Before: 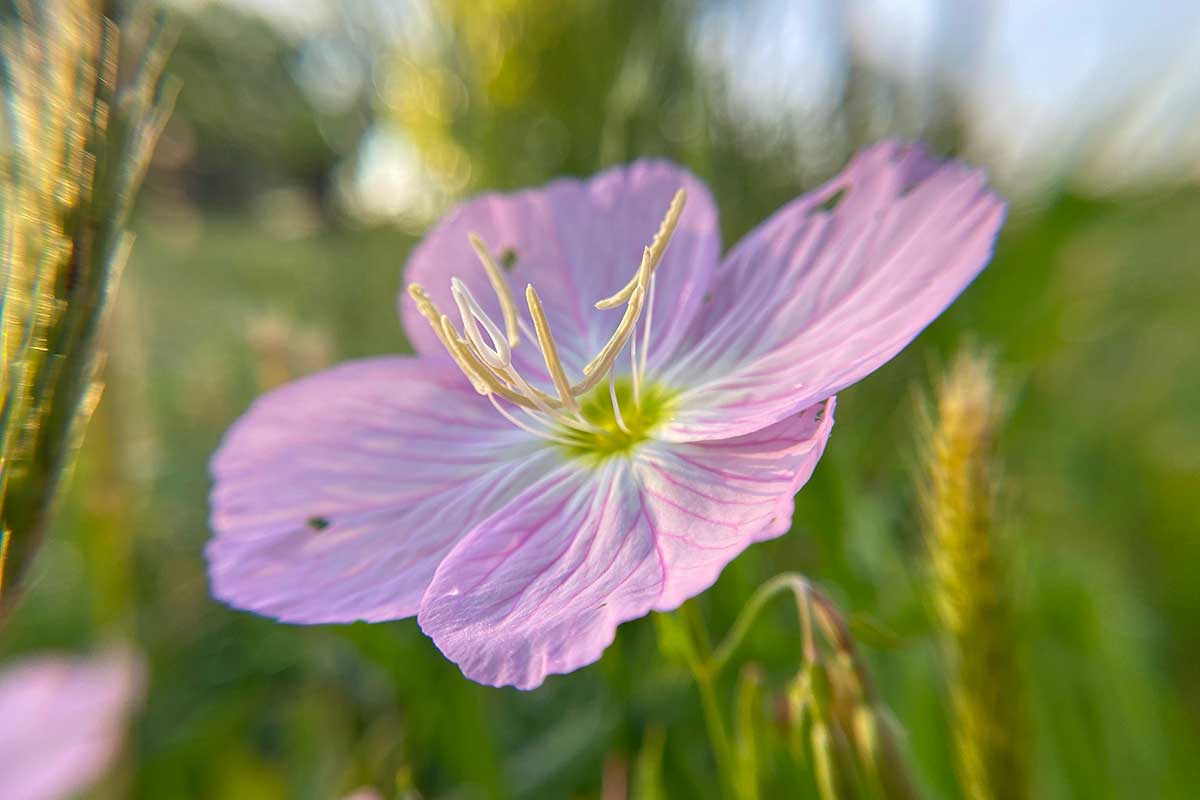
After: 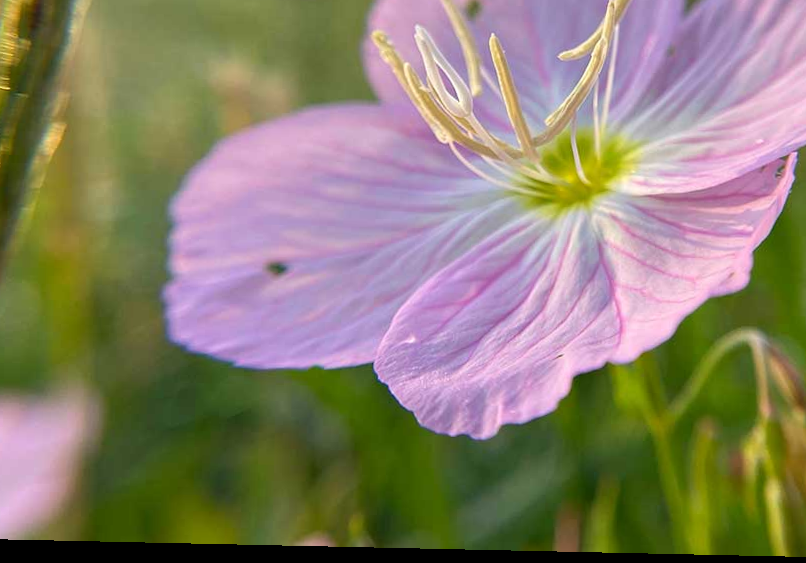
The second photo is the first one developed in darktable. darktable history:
crop and rotate: angle -1.25°, left 3.921%, top 31.753%, right 29.827%
